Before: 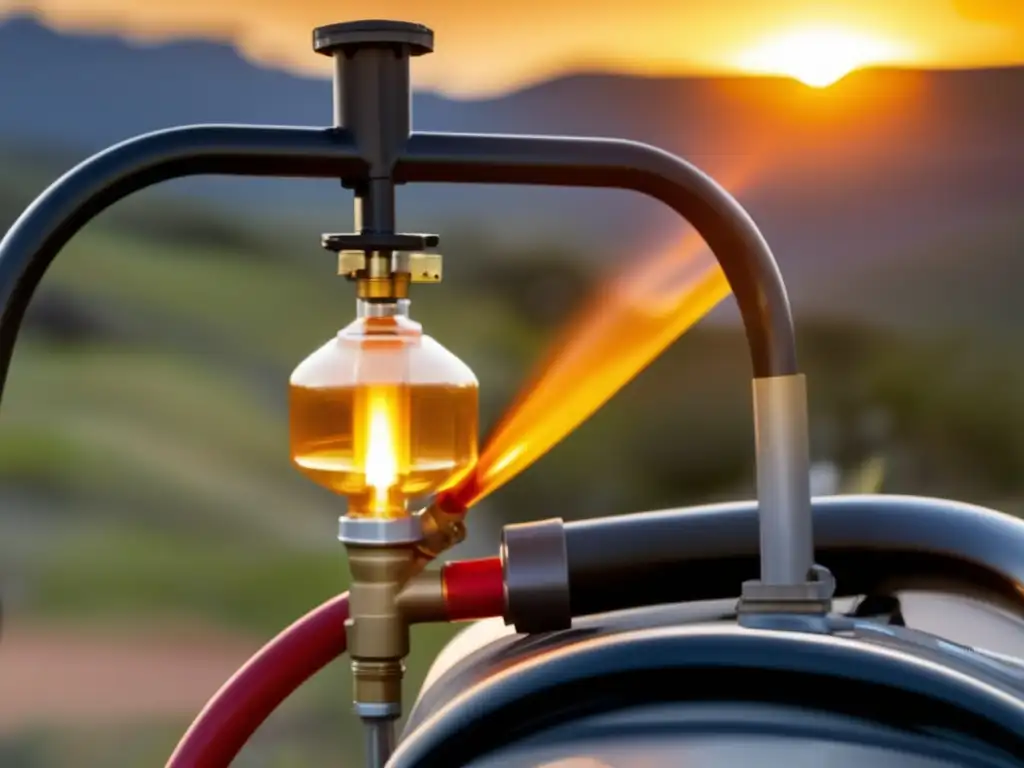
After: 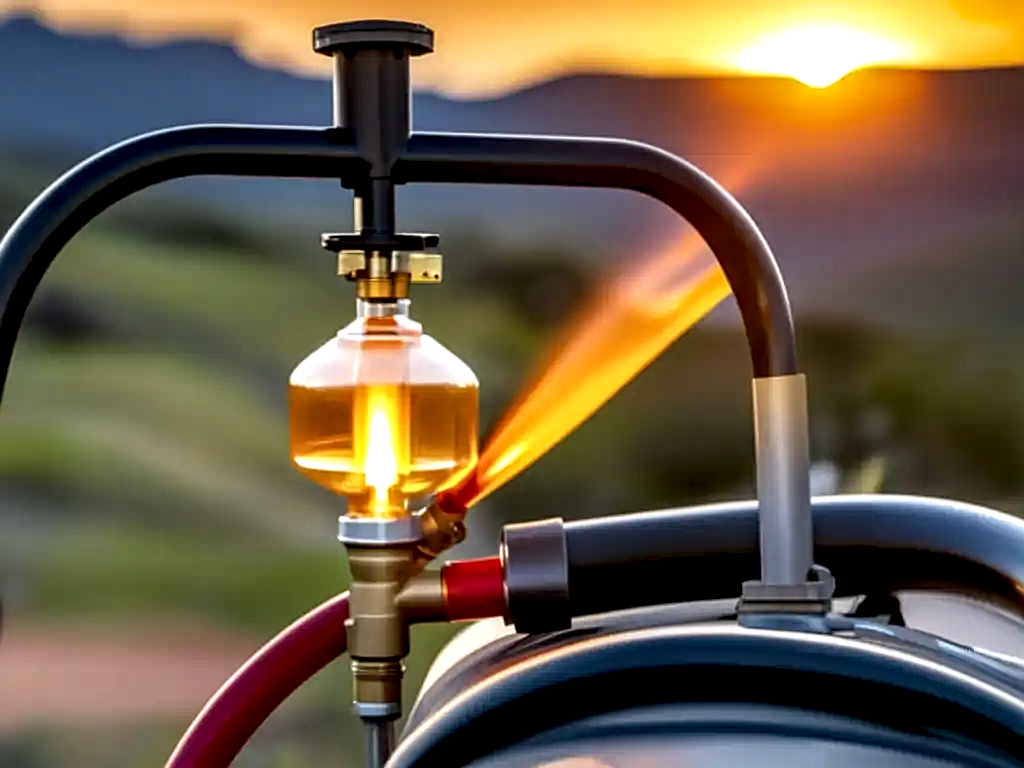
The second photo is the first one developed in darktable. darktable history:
exposure: exposure 0.074 EV, compensate exposure bias true, compensate highlight preservation false
haze removal: compatibility mode true, adaptive false
local contrast: detail 160%
sharpen: on, module defaults
